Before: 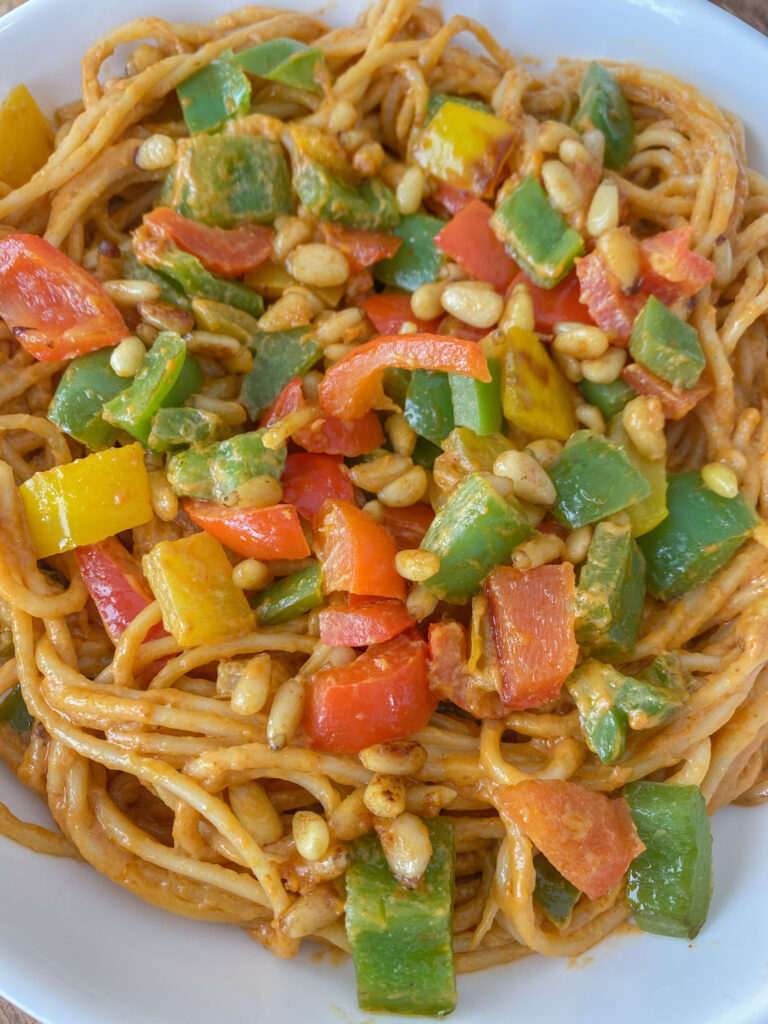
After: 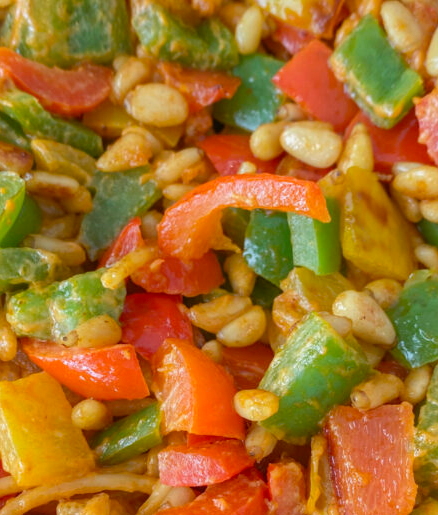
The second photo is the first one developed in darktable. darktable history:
crop: left 21.026%, top 15.689%, right 21.906%, bottom 33.97%
